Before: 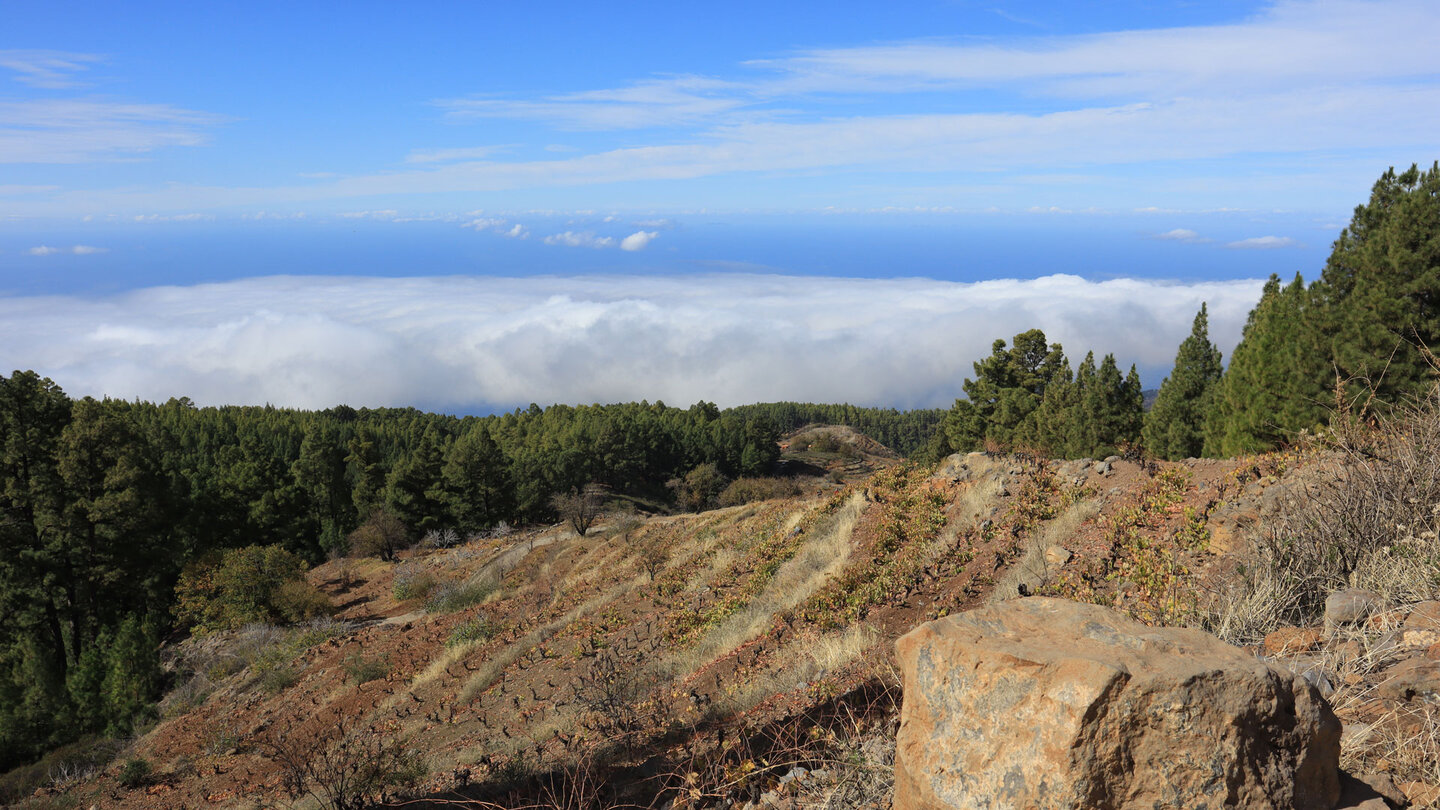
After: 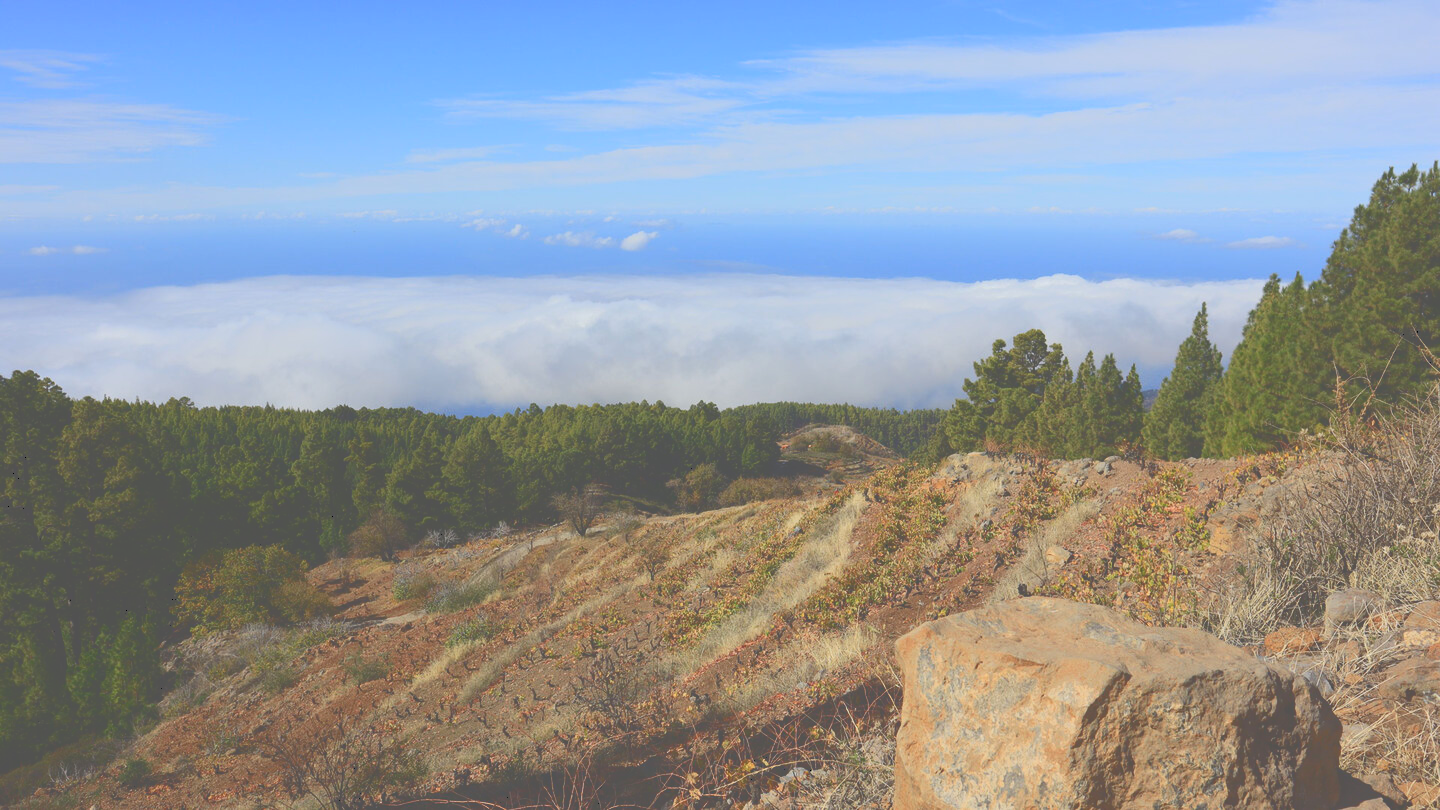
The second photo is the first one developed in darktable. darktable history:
tone curve: curves: ch0 [(0, 0) (0.003, 0.346) (0.011, 0.346) (0.025, 0.346) (0.044, 0.35) (0.069, 0.354) (0.1, 0.361) (0.136, 0.368) (0.177, 0.381) (0.224, 0.395) (0.277, 0.421) (0.335, 0.458) (0.399, 0.502) (0.468, 0.556) (0.543, 0.617) (0.623, 0.685) (0.709, 0.748) (0.801, 0.814) (0.898, 0.865) (1, 1)], color space Lab, independent channels, preserve colors none
